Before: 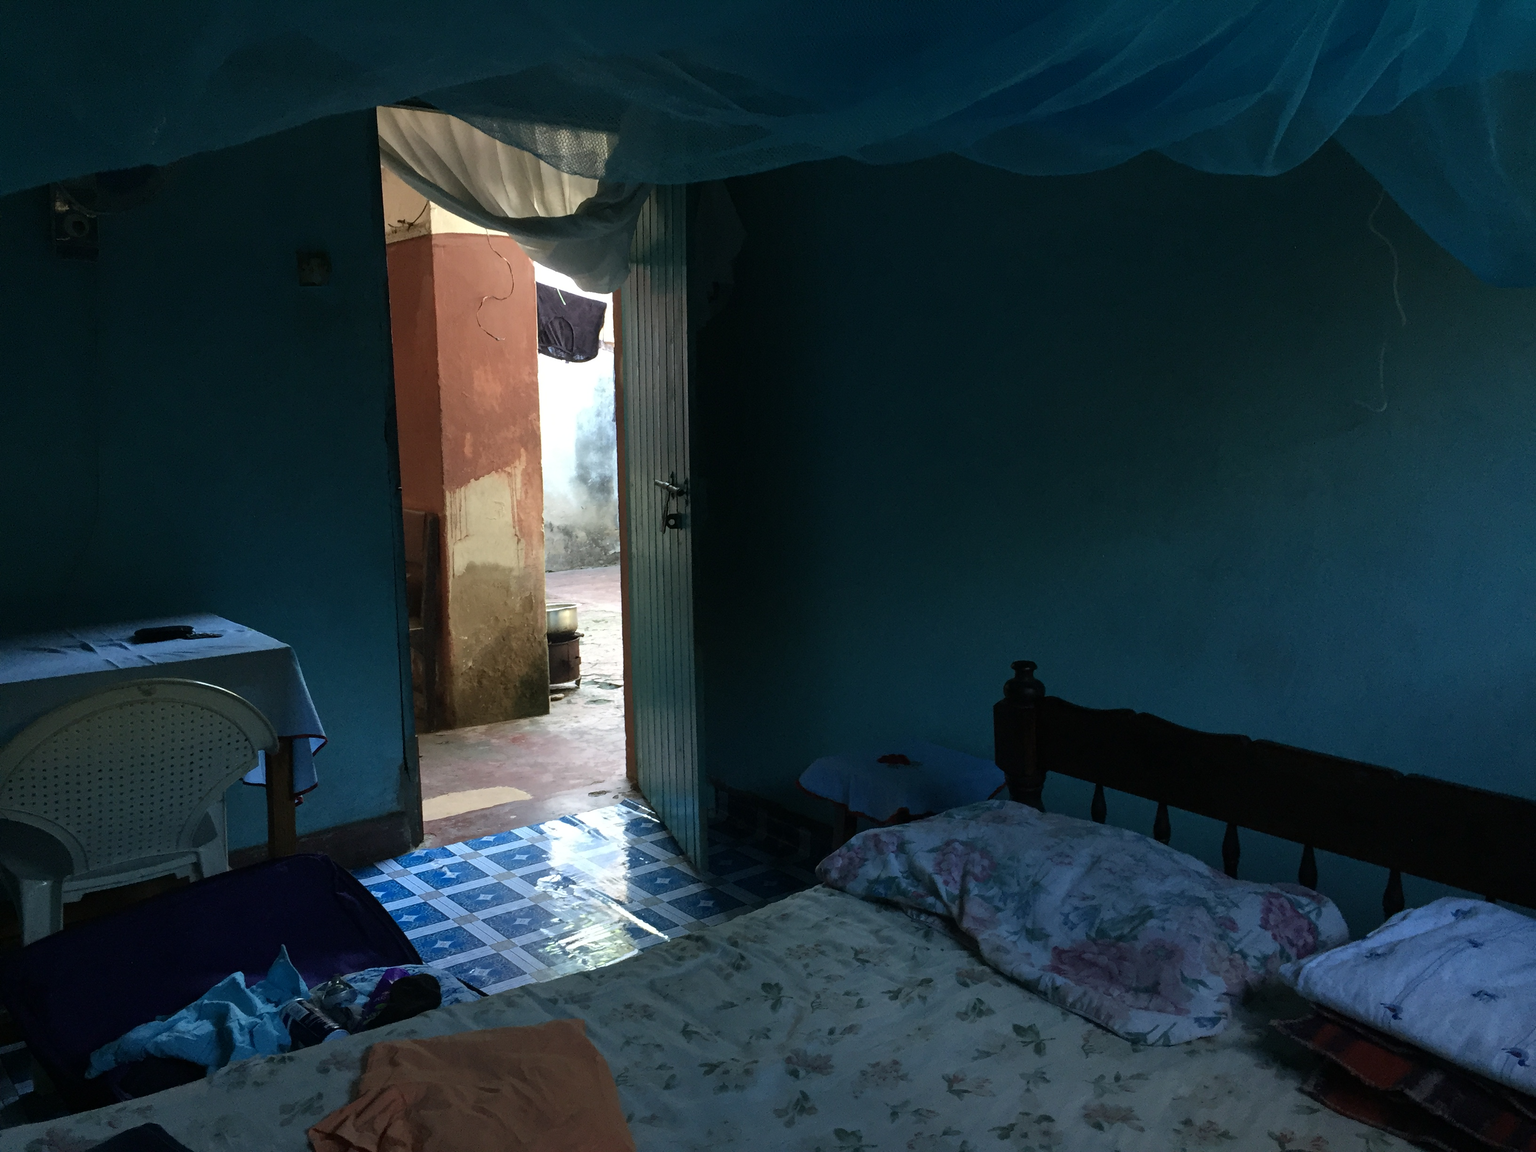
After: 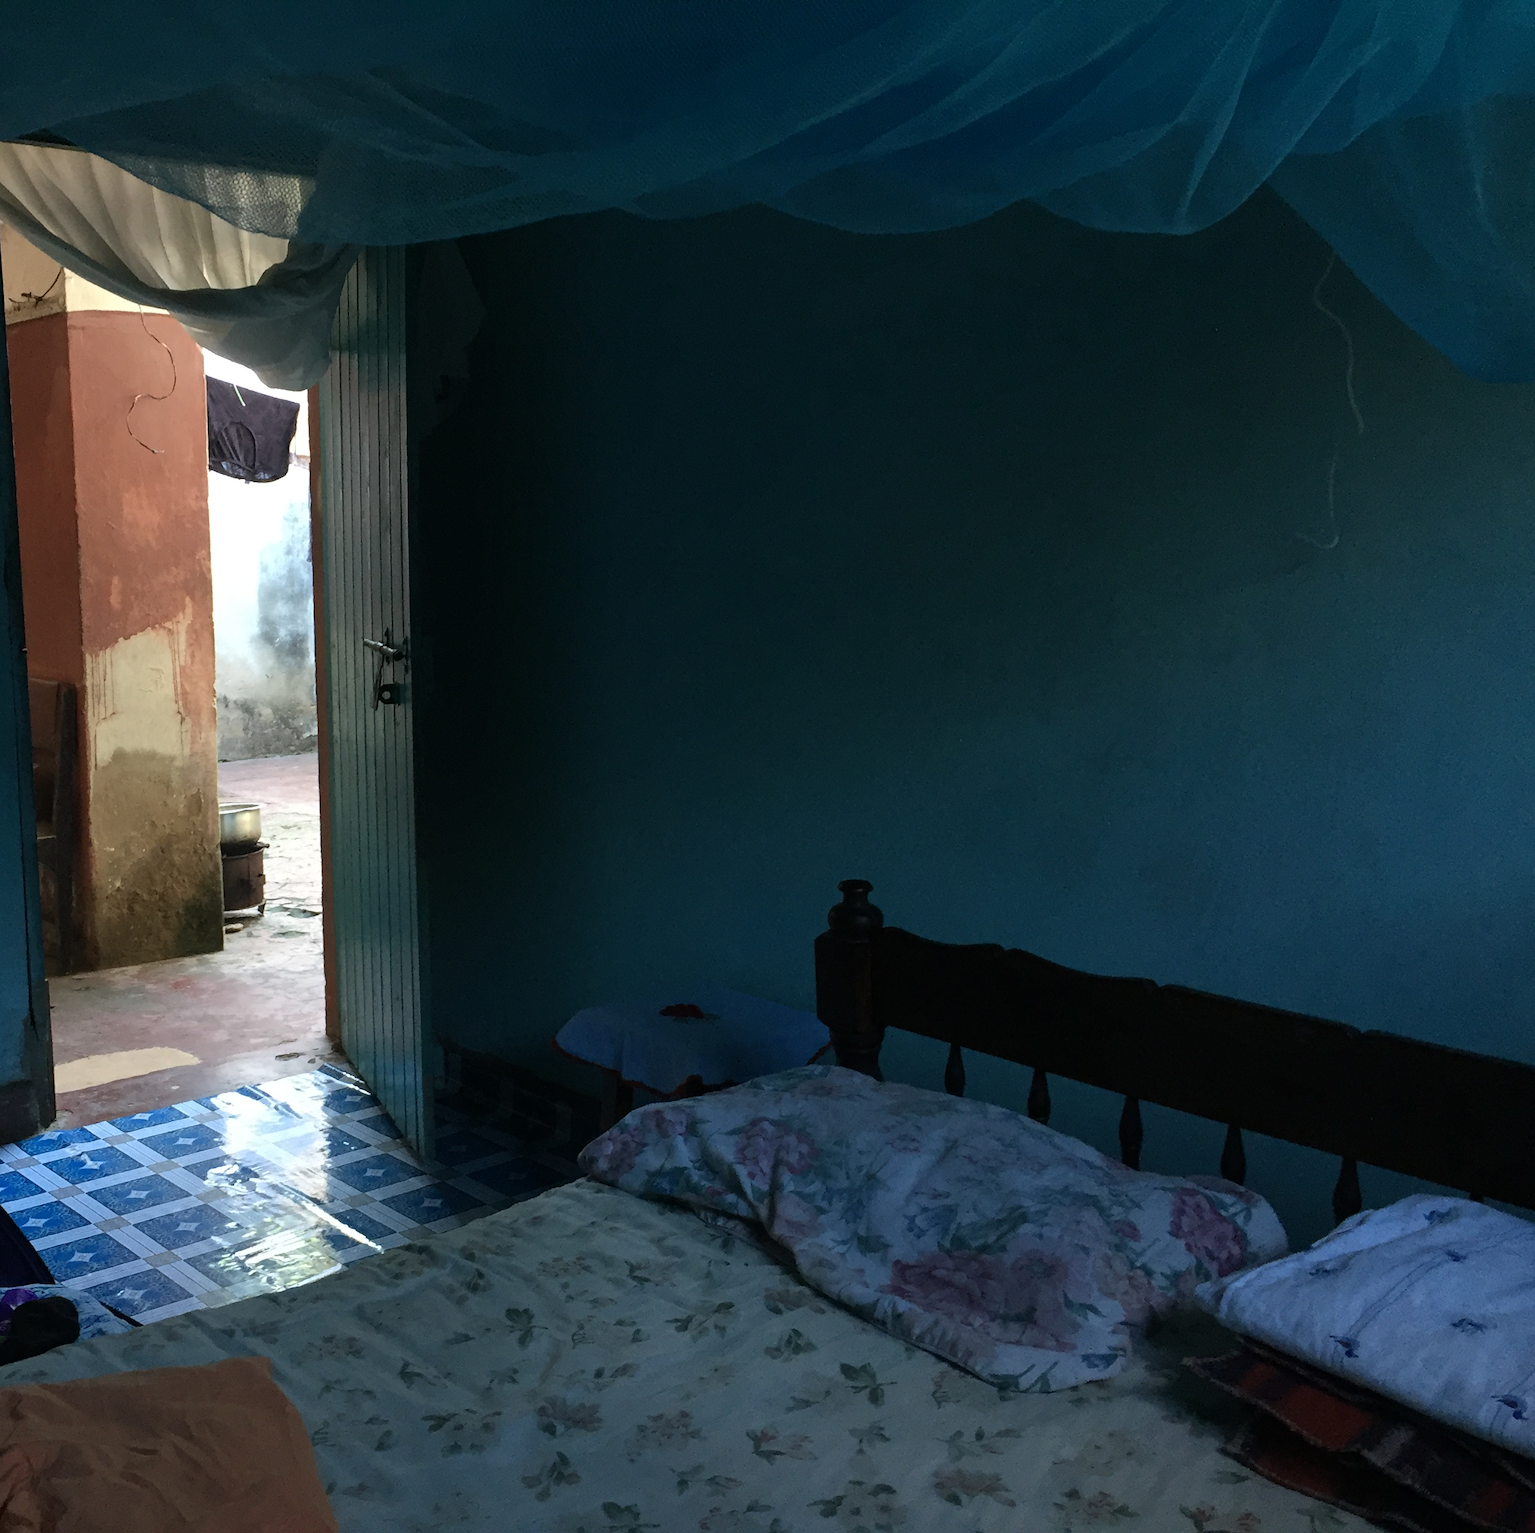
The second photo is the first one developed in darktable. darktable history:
crop and rotate: left 24.856%
